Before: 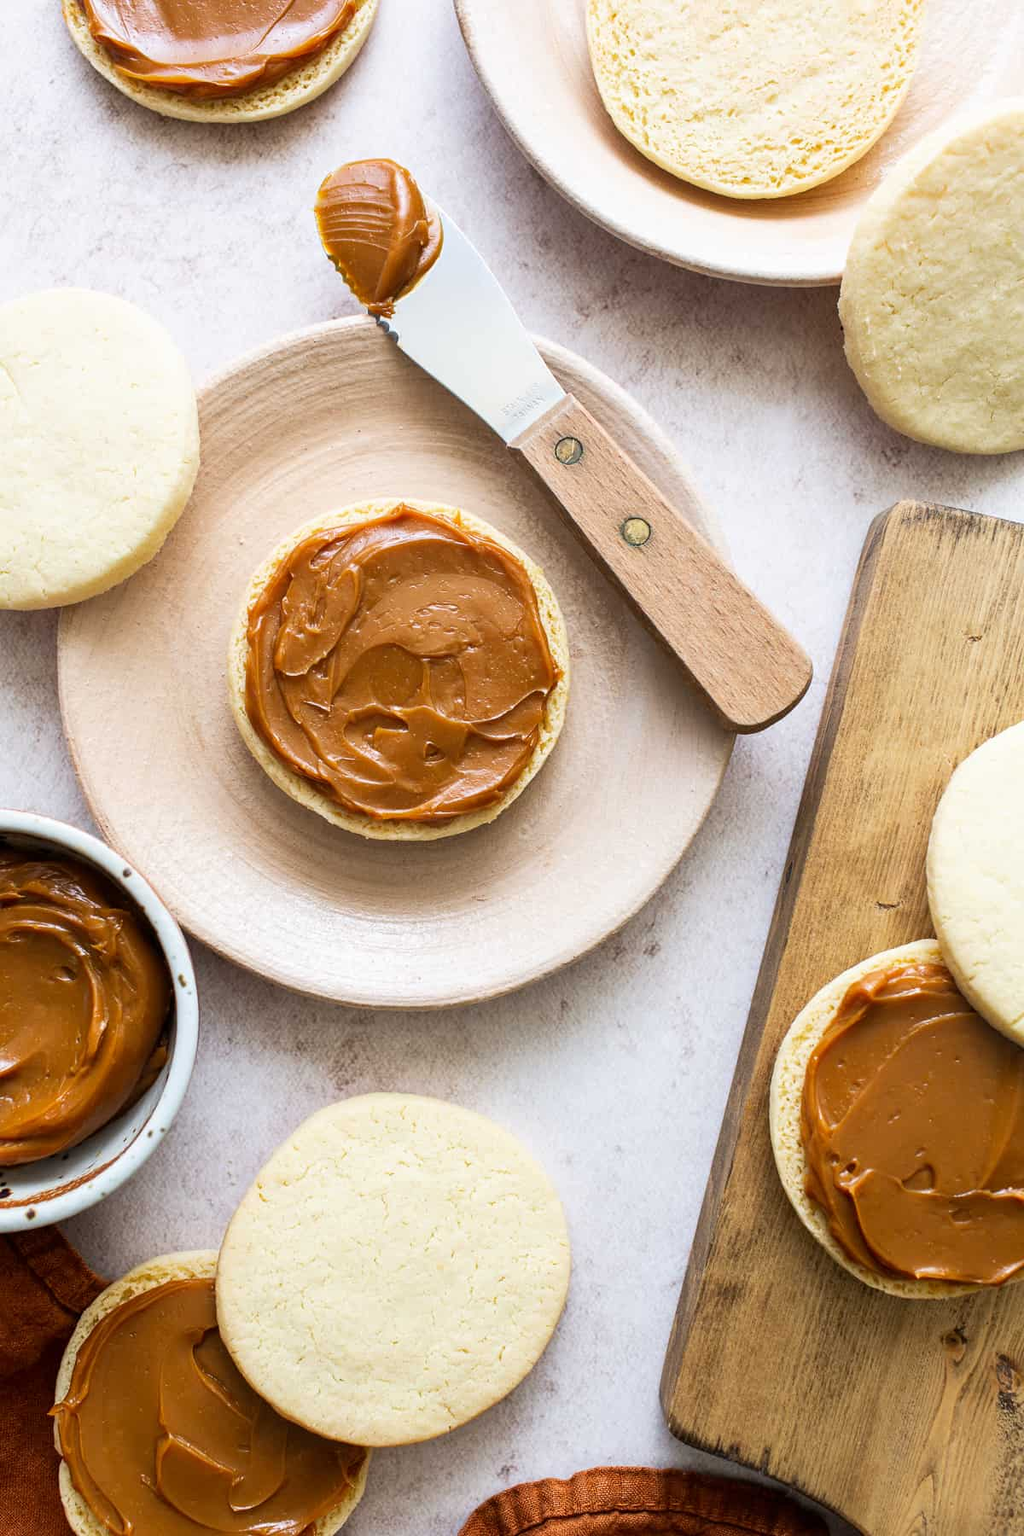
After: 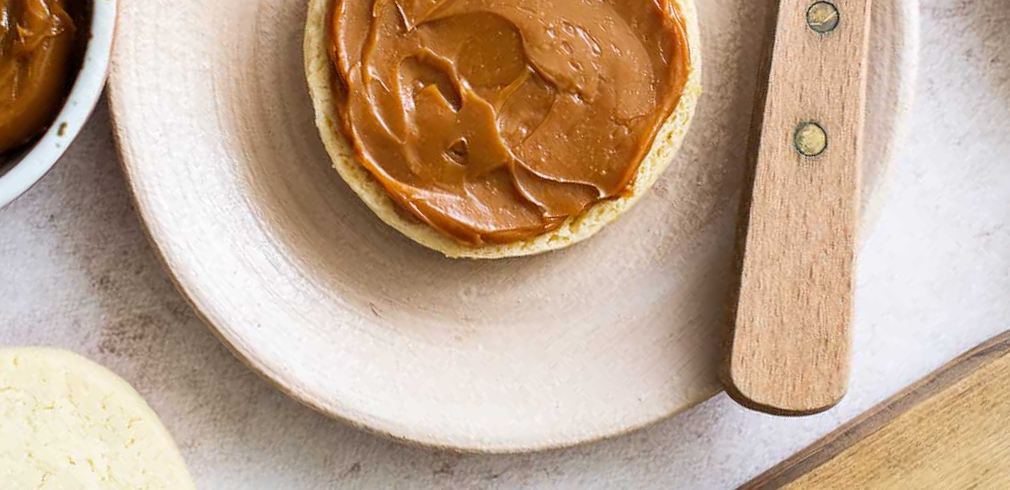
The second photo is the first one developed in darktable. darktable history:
crop and rotate: angle -45.5°, top 16.274%, right 0.92%, bottom 11.645%
